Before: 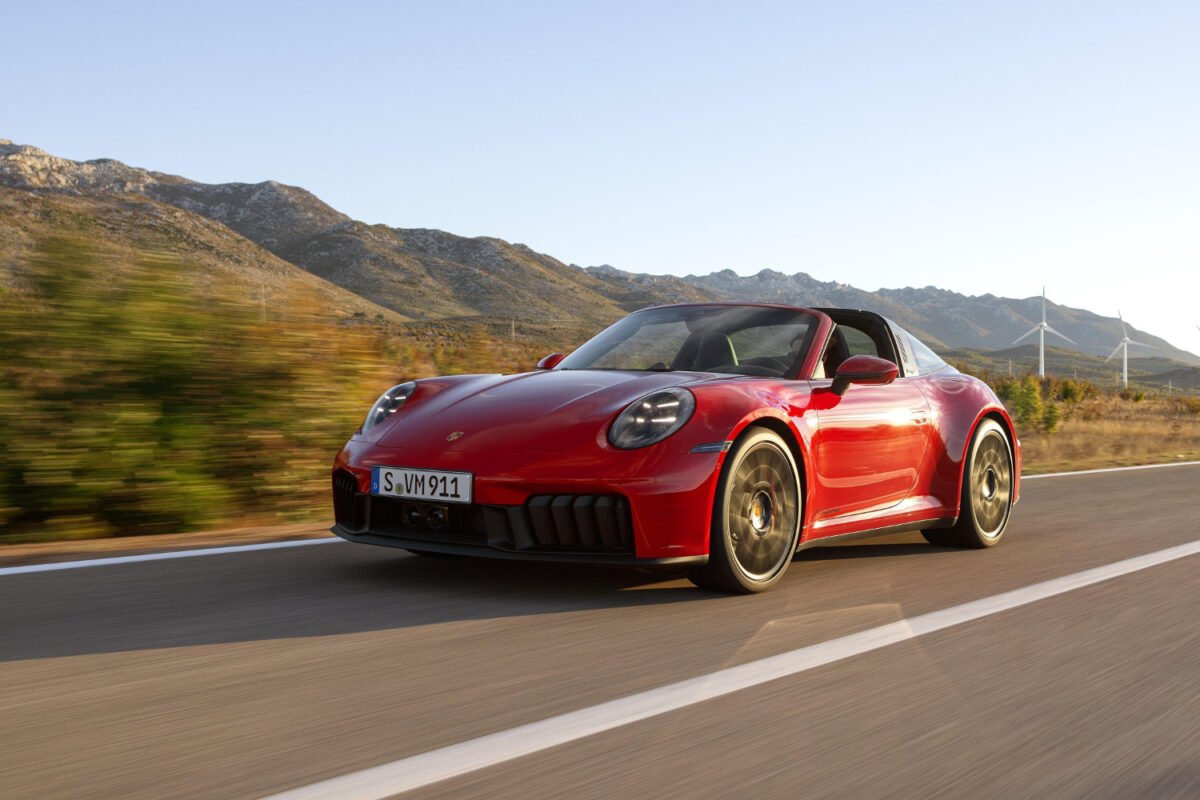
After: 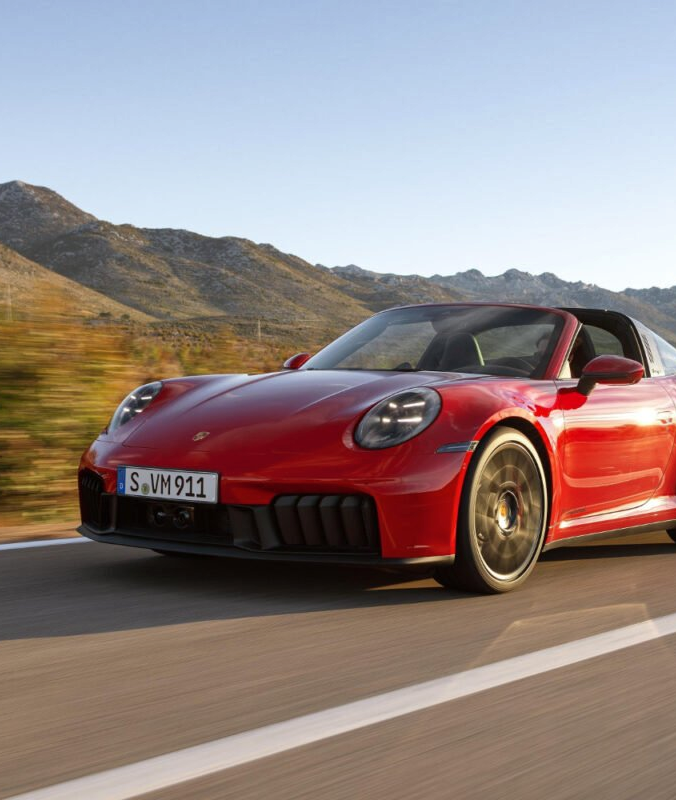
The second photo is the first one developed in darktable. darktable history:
crop: left 21.237%, right 22.411%
shadows and highlights: soften with gaussian
